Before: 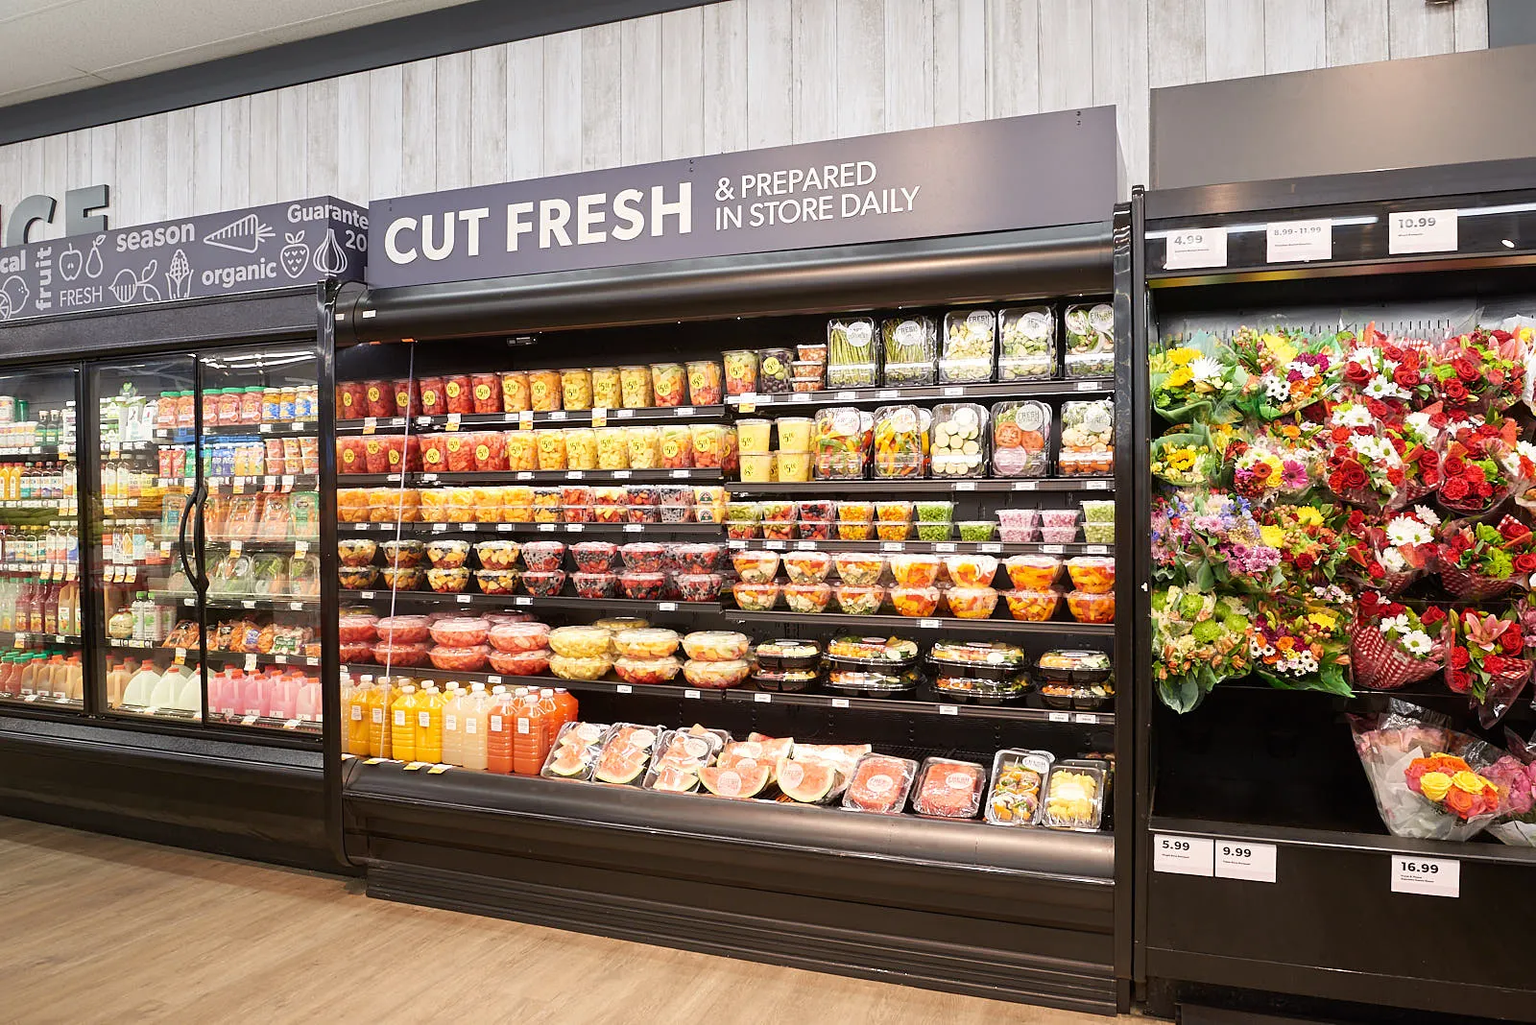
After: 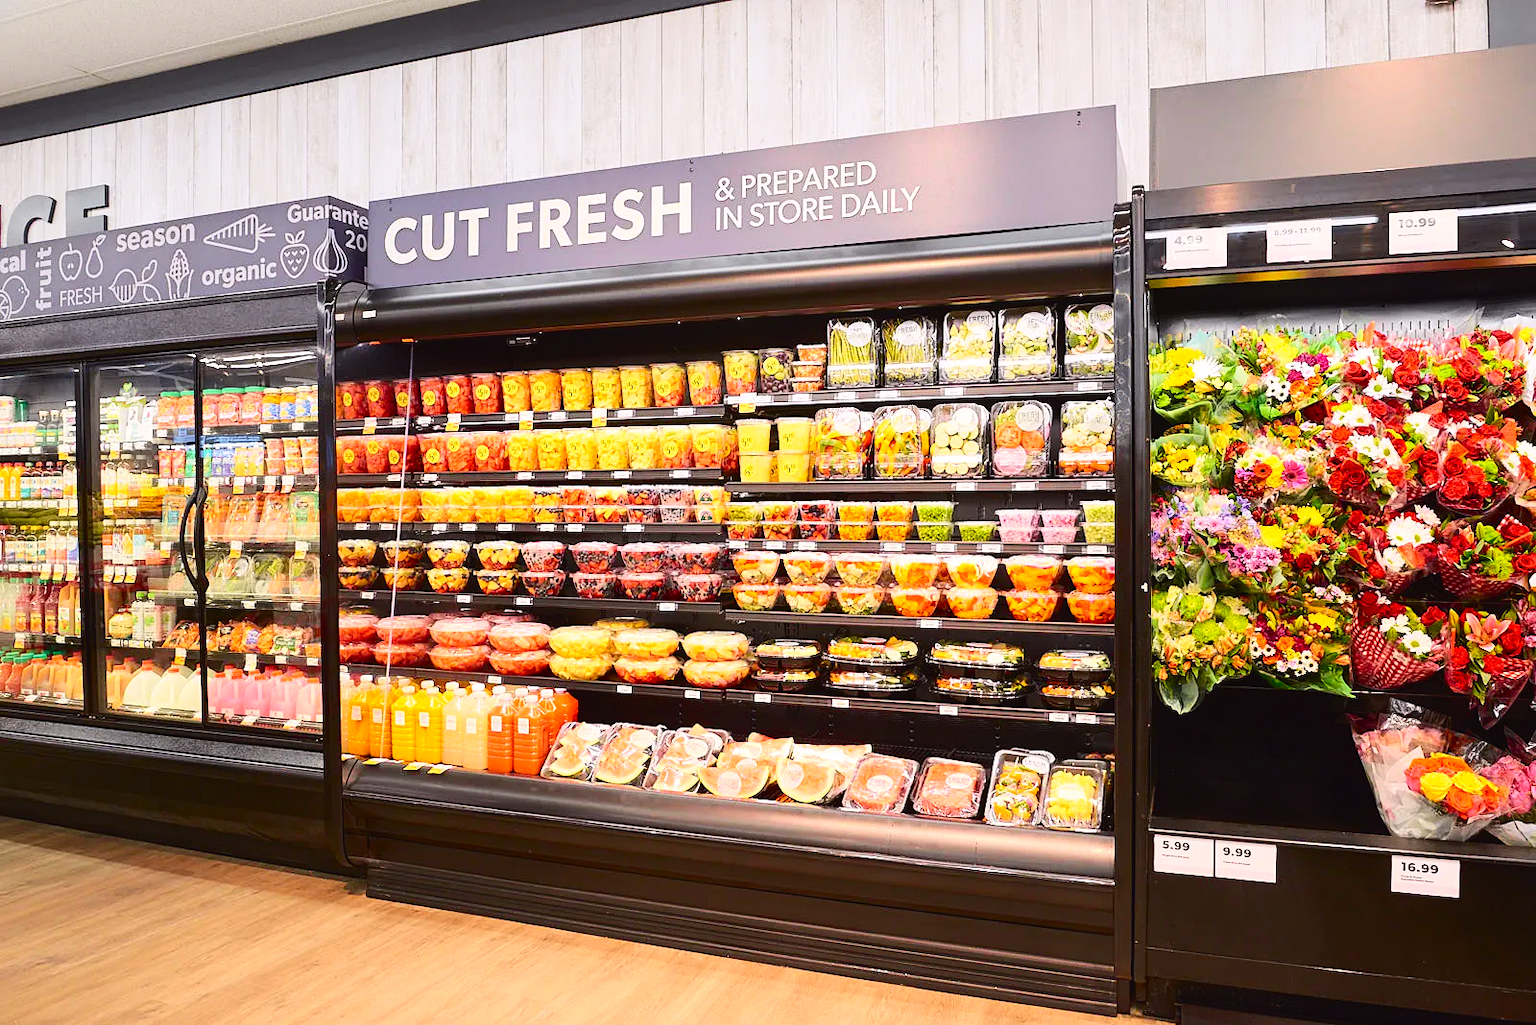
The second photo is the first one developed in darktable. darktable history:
tone curve: curves: ch0 [(0, 0.023) (0.103, 0.087) (0.295, 0.297) (0.445, 0.531) (0.553, 0.665) (0.735, 0.843) (0.994, 1)]; ch1 [(0, 0) (0.414, 0.395) (0.447, 0.447) (0.485, 0.495) (0.512, 0.523) (0.542, 0.581) (0.581, 0.632) (0.646, 0.715) (1, 1)]; ch2 [(0, 0) (0.369, 0.388) (0.449, 0.431) (0.478, 0.471) (0.516, 0.517) (0.579, 0.624) (0.674, 0.775) (1, 1)], color space Lab, independent channels, preserve colors none
